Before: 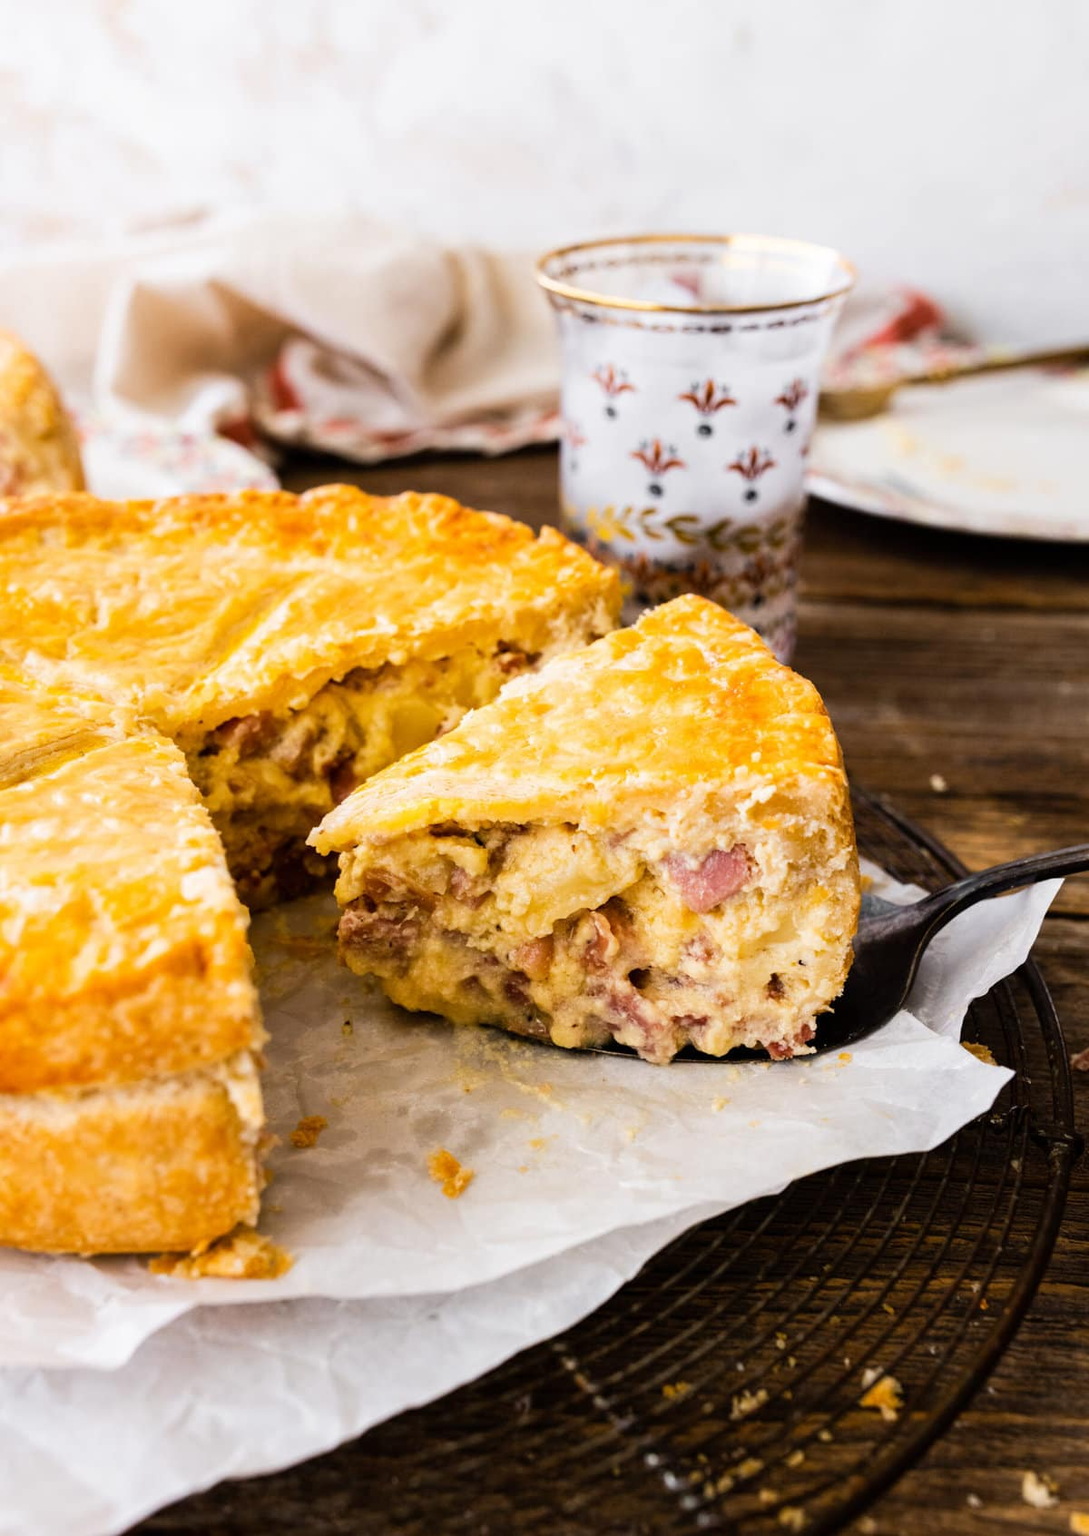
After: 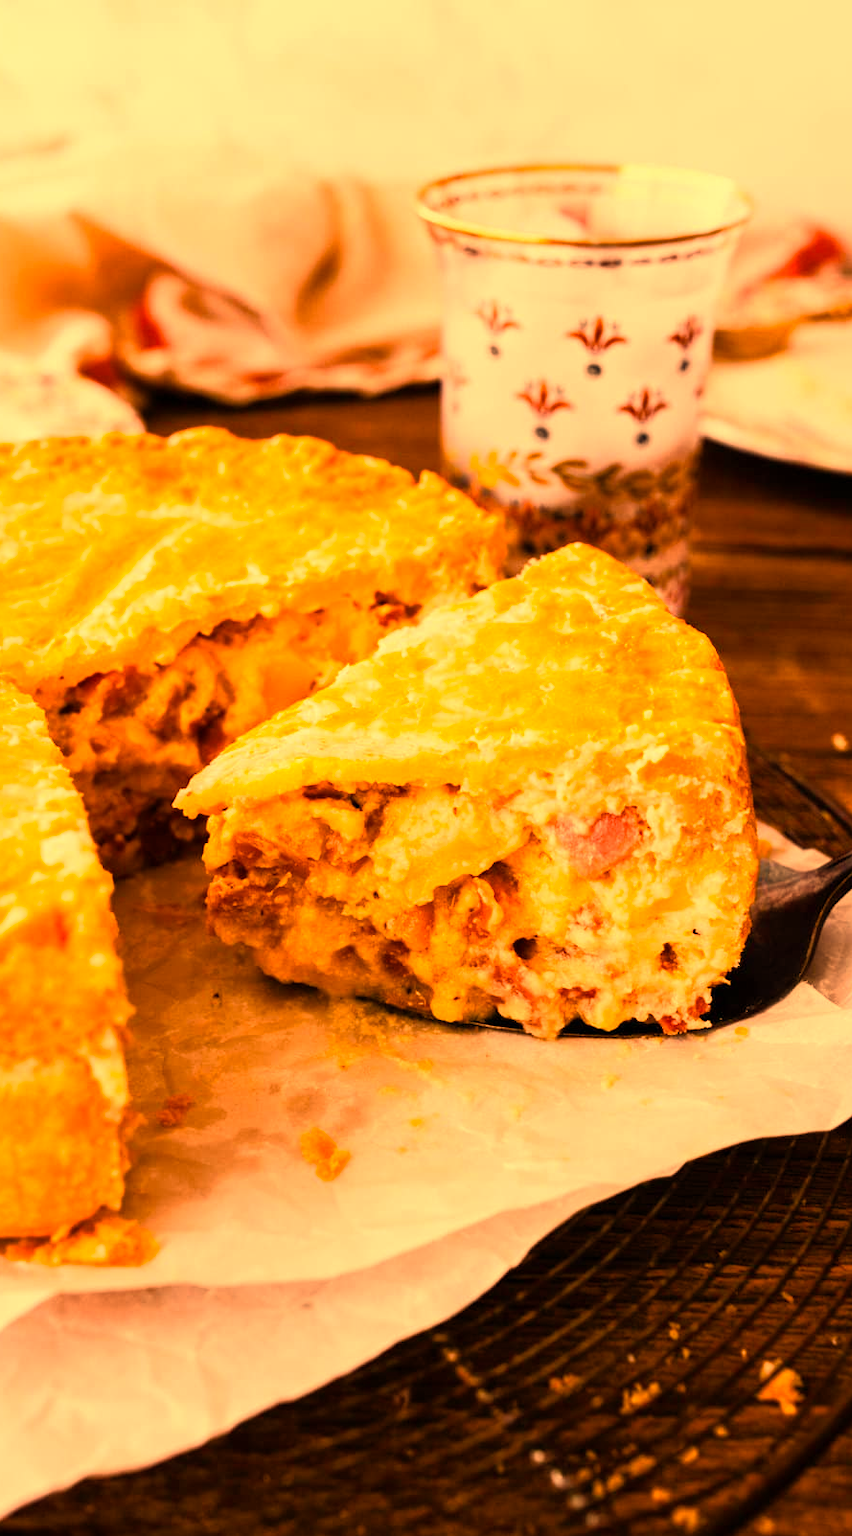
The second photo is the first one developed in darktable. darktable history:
white balance: red 1.467, blue 0.684
color balance rgb: linear chroma grading › shadows -8%, linear chroma grading › global chroma 10%, perceptual saturation grading › global saturation 2%, perceptual saturation grading › highlights -2%, perceptual saturation grading › mid-tones 4%, perceptual saturation grading › shadows 8%, perceptual brilliance grading › global brilliance 2%, perceptual brilliance grading › highlights -4%, global vibrance 16%, saturation formula JzAzBz (2021)
crop and rotate: left 13.15%, top 5.251%, right 12.609%
contrast equalizer: y [[0.5 ×6], [0.5 ×6], [0.5, 0.5, 0.501, 0.545, 0.707, 0.863], [0 ×6], [0 ×6]]
